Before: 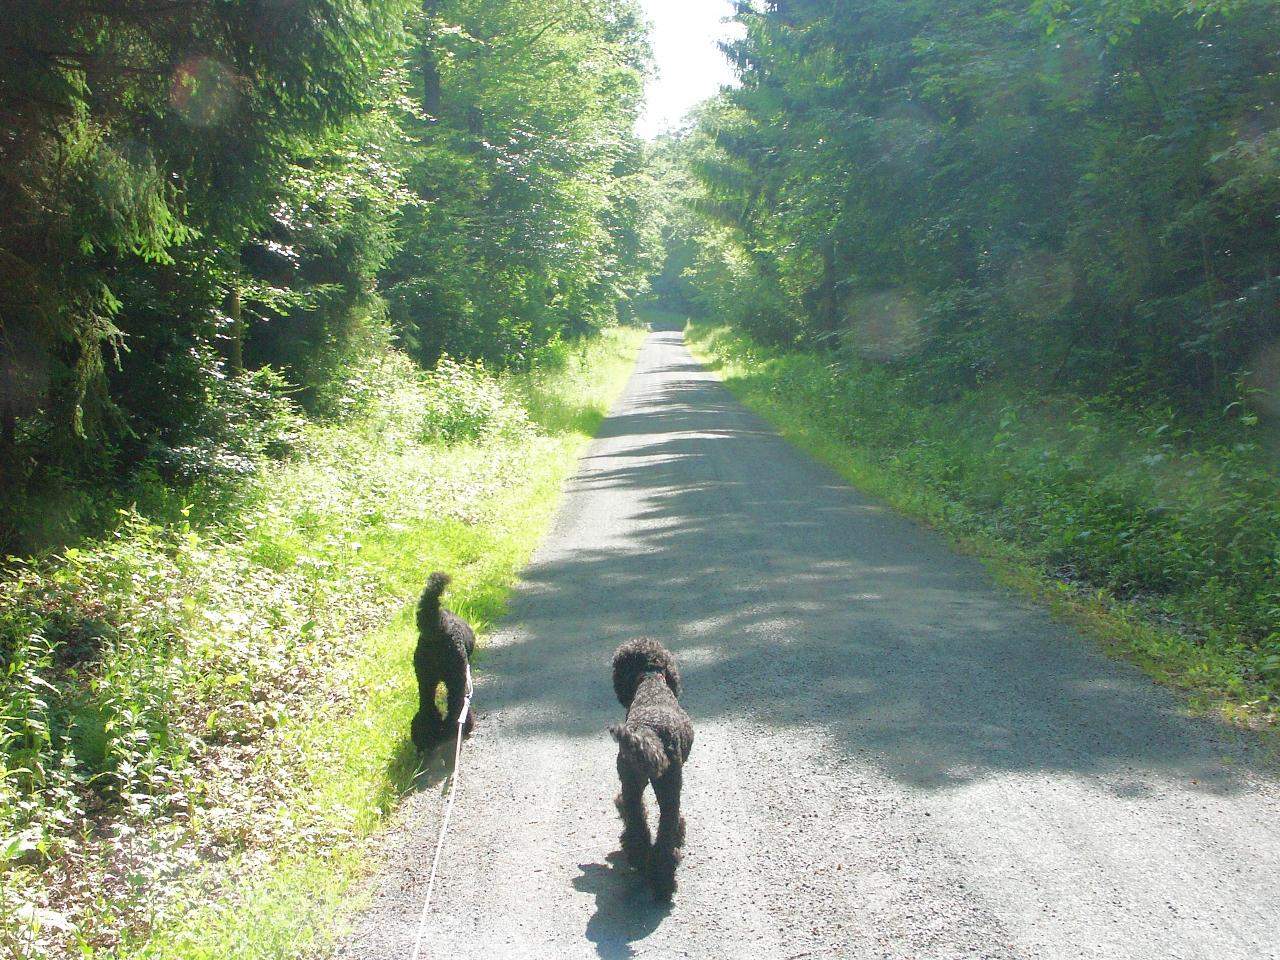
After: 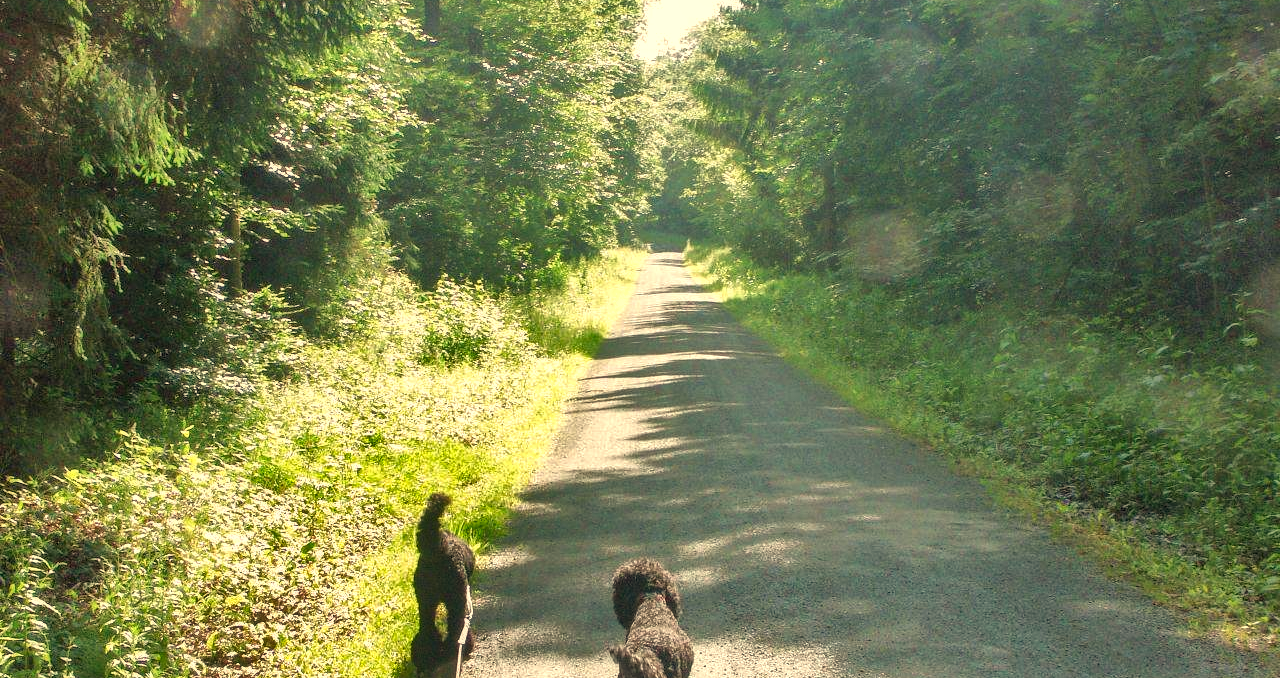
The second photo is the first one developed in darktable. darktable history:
local contrast: on, module defaults
crop and rotate: top 8.293%, bottom 20.996%
white balance: red 1.123, blue 0.83
shadows and highlights: white point adjustment 0.1, highlights -70, soften with gaussian
